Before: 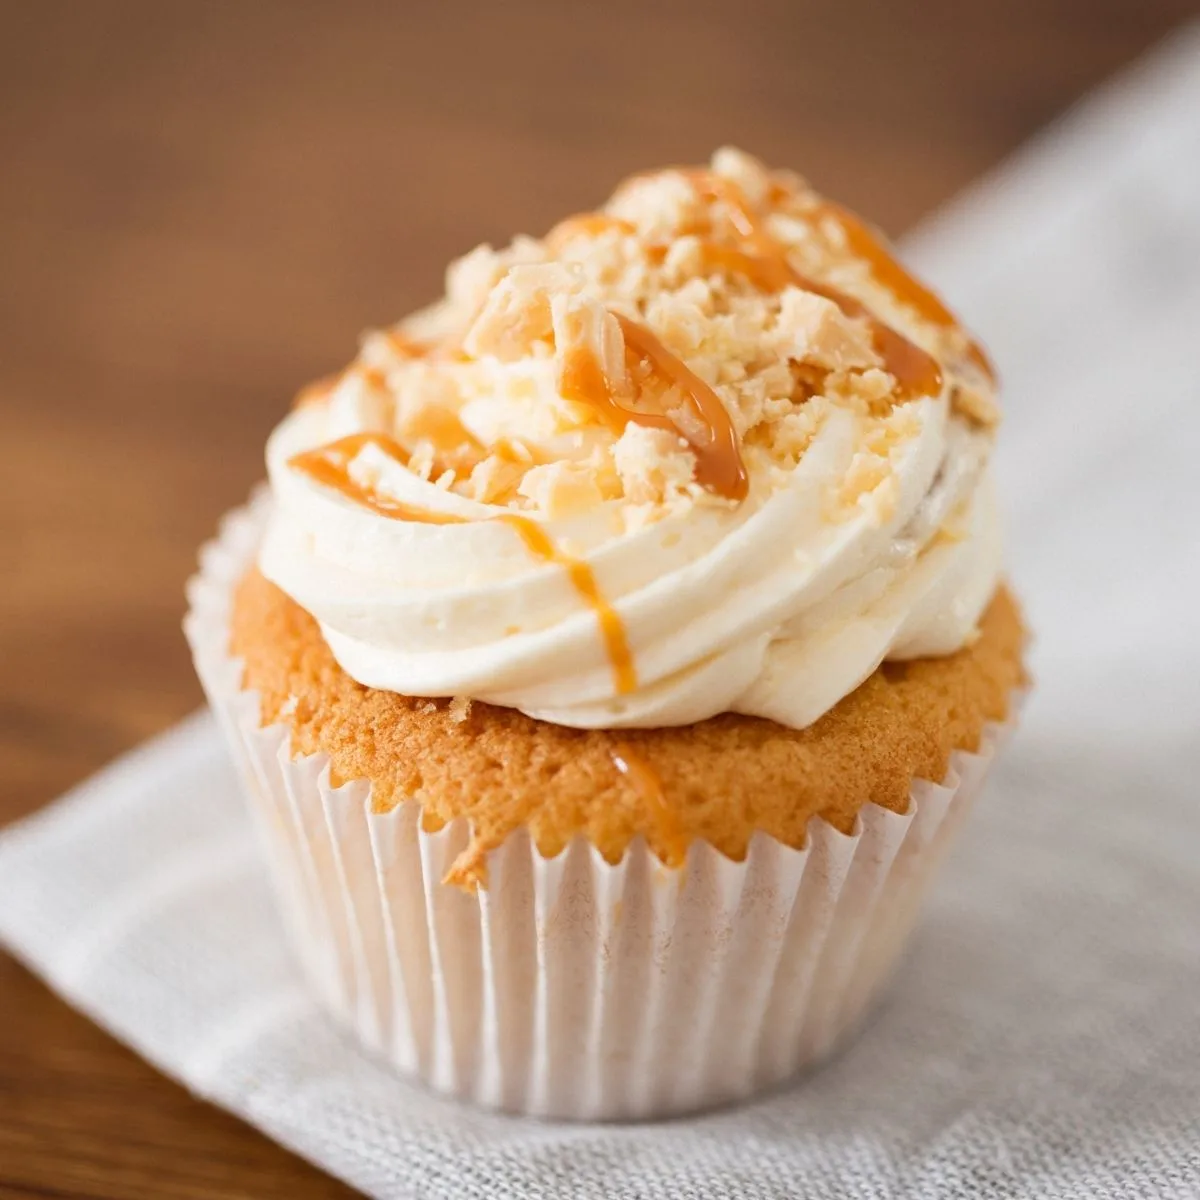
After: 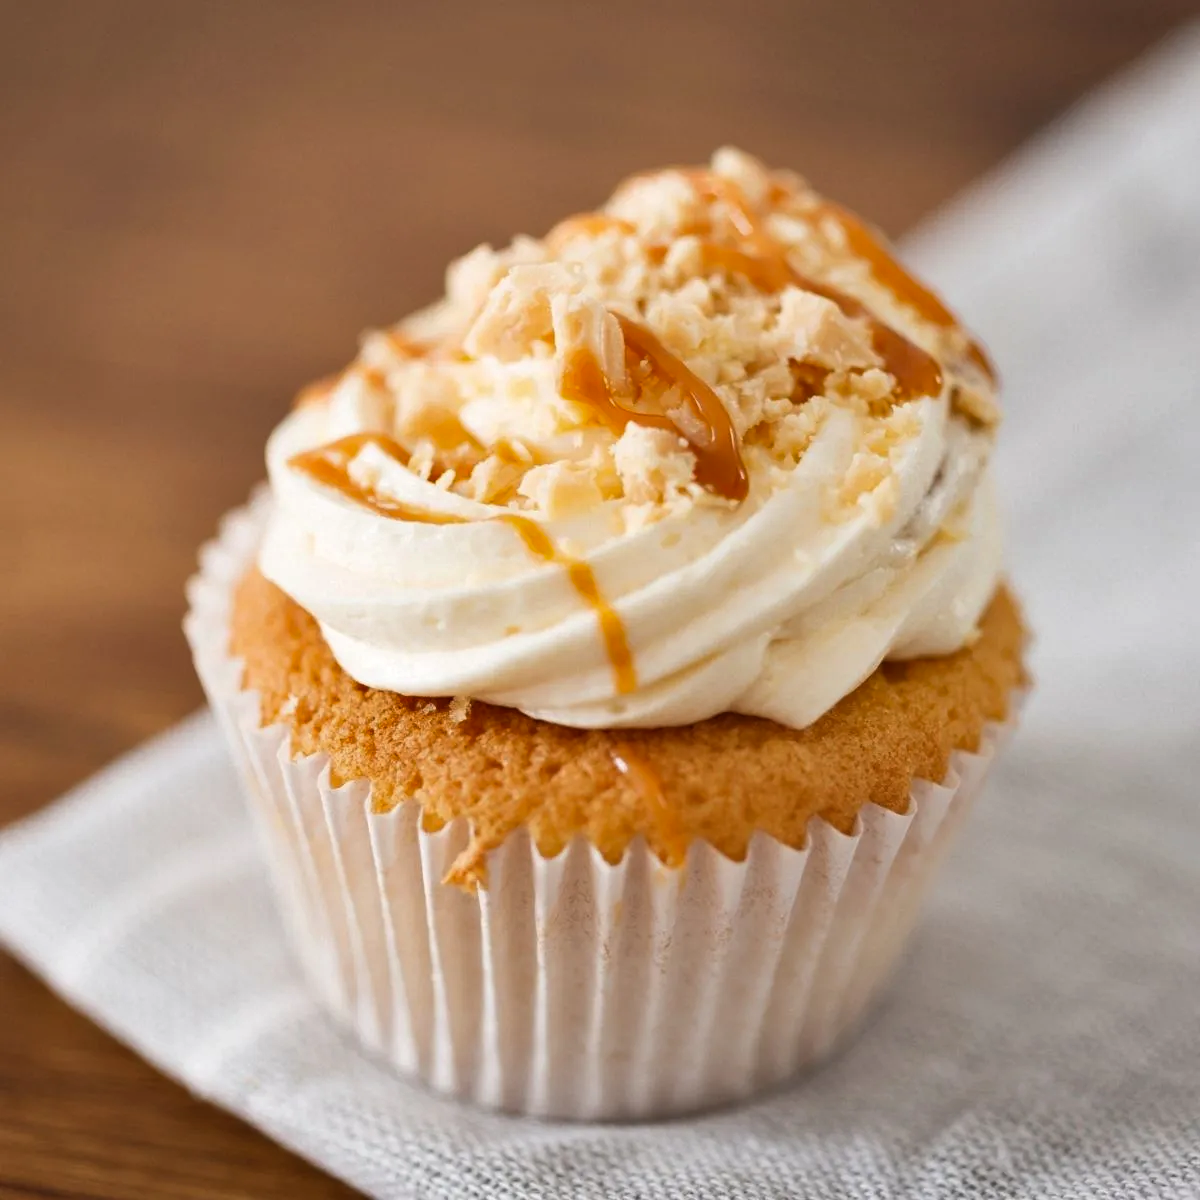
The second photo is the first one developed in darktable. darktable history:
shadows and highlights: white point adjustment 0.051, soften with gaussian
levels: gray 59.39%, levels [0.026, 0.507, 0.987]
